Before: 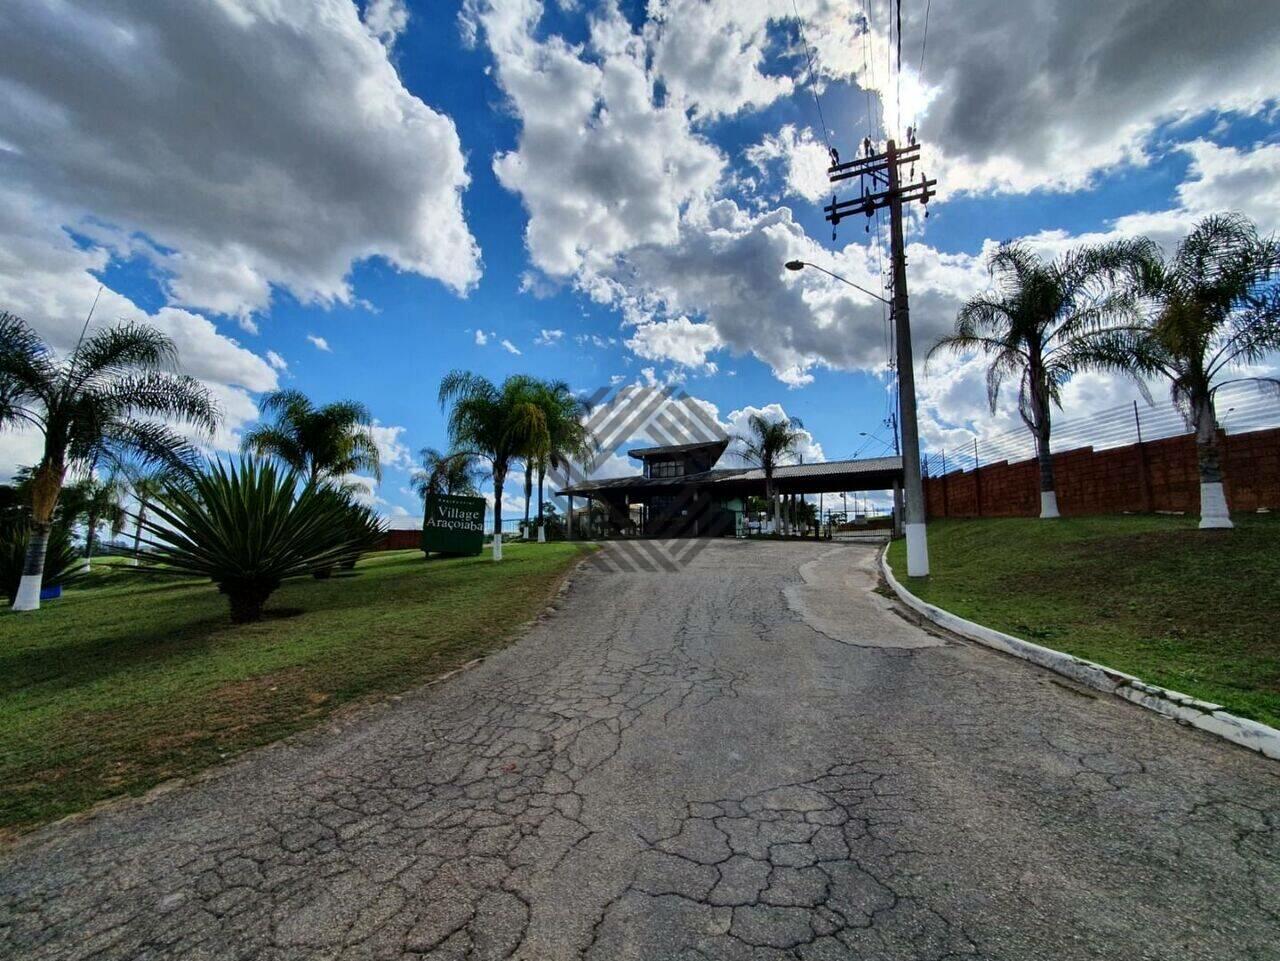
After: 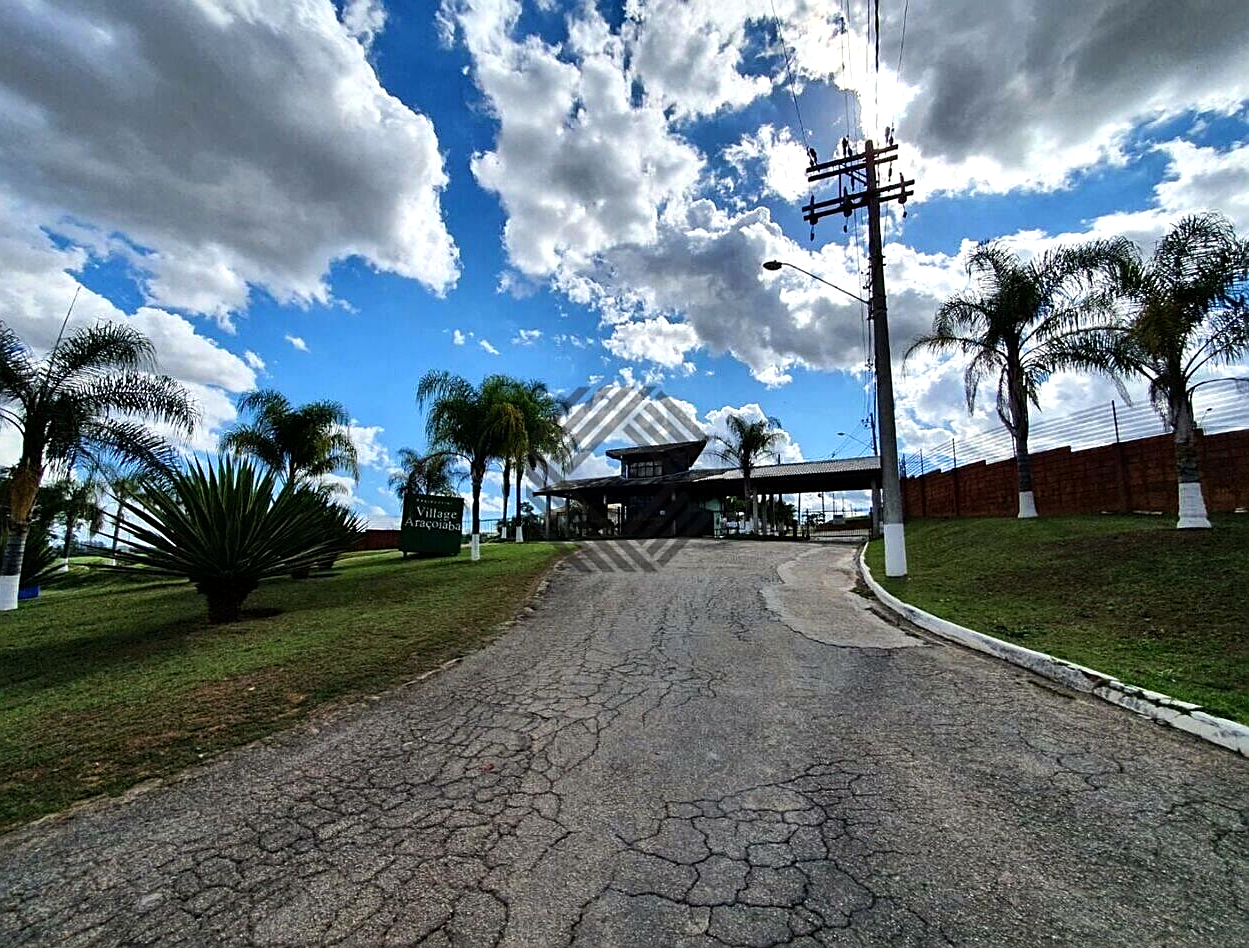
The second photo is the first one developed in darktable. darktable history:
crop and rotate: left 1.774%, right 0.633%, bottom 1.28%
sharpen: on, module defaults
tone equalizer: -8 EV -0.417 EV, -7 EV -0.389 EV, -6 EV -0.333 EV, -5 EV -0.222 EV, -3 EV 0.222 EV, -2 EV 0.333 EV, -1 EV 0.389 EV, +0 EV 0.417 EV, edges refinement/feathering 500, mask exposure compensation -1.57 EV, preserve details no
